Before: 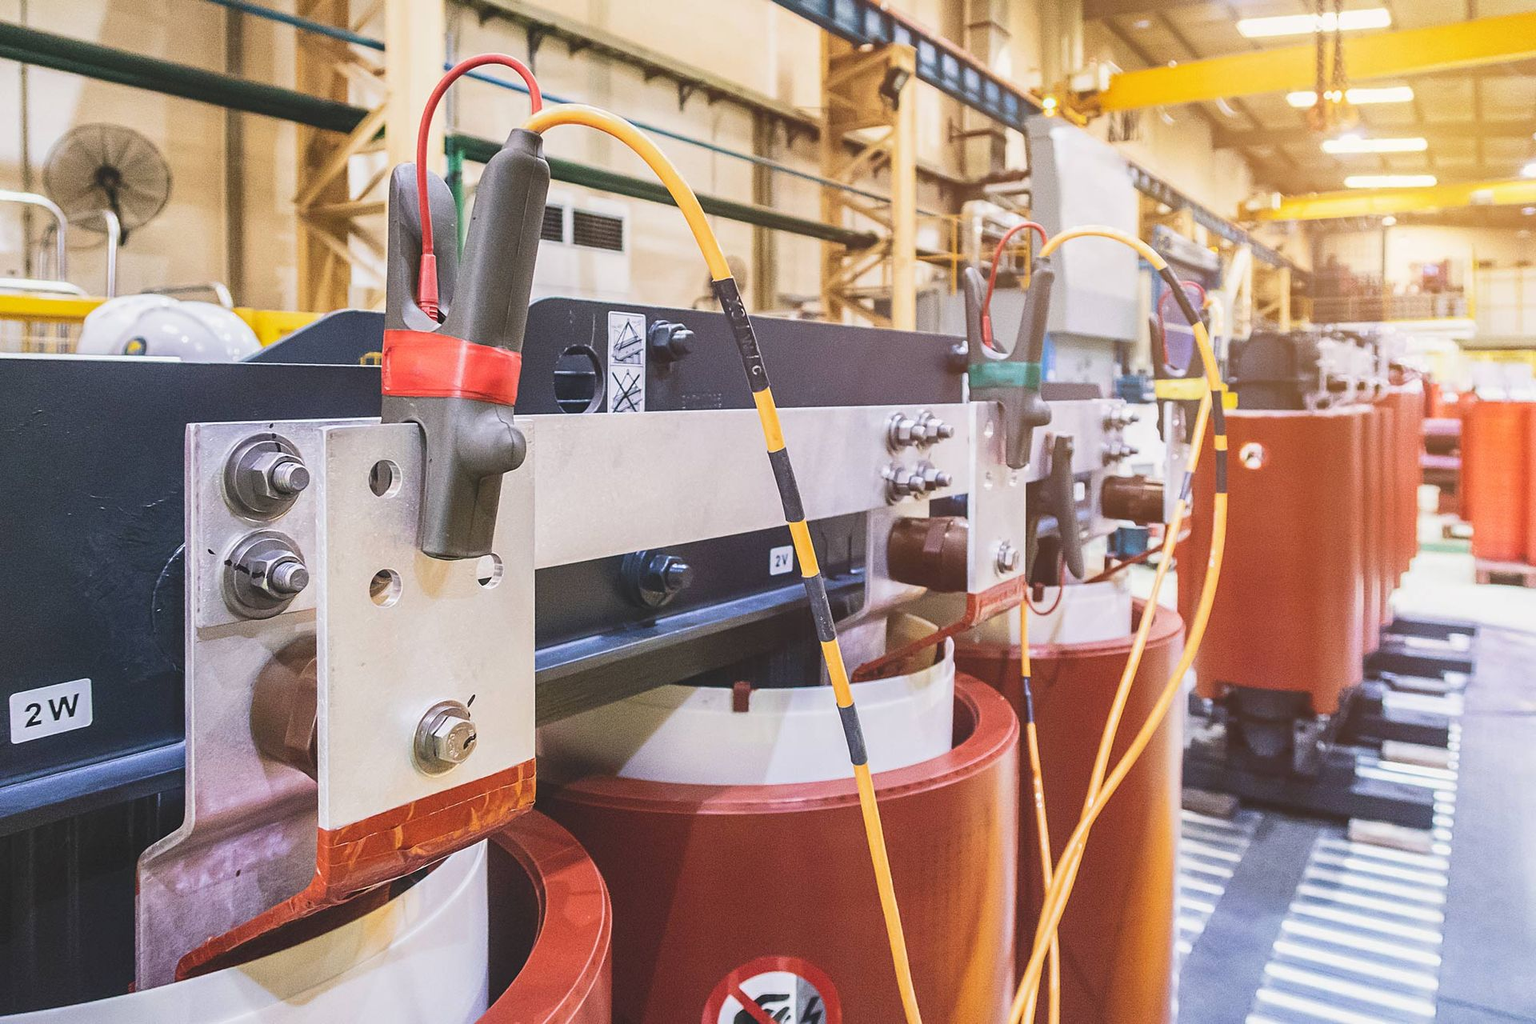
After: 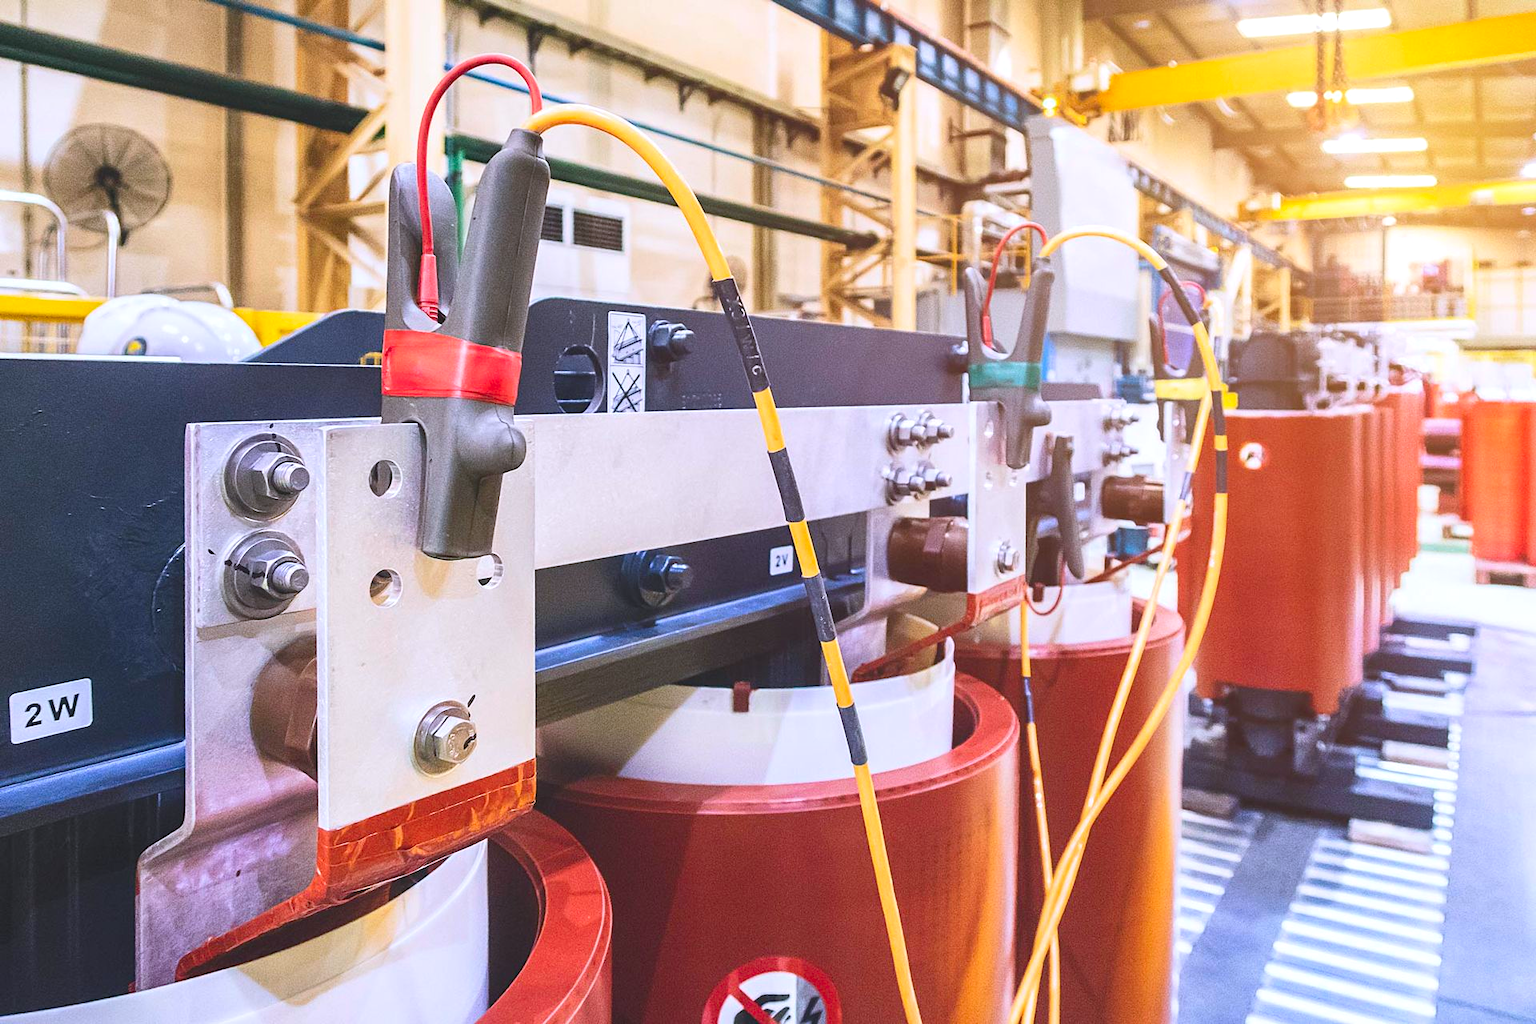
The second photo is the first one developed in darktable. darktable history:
contrast brightness saturation: contrast 0.091, saturation 0.266
exposure: exposure 0.2 EV, compensate highlight preservation false
color calibration: illuminant as shot in camera, x 0.358, y 0.373, temperature 4628.91 K
